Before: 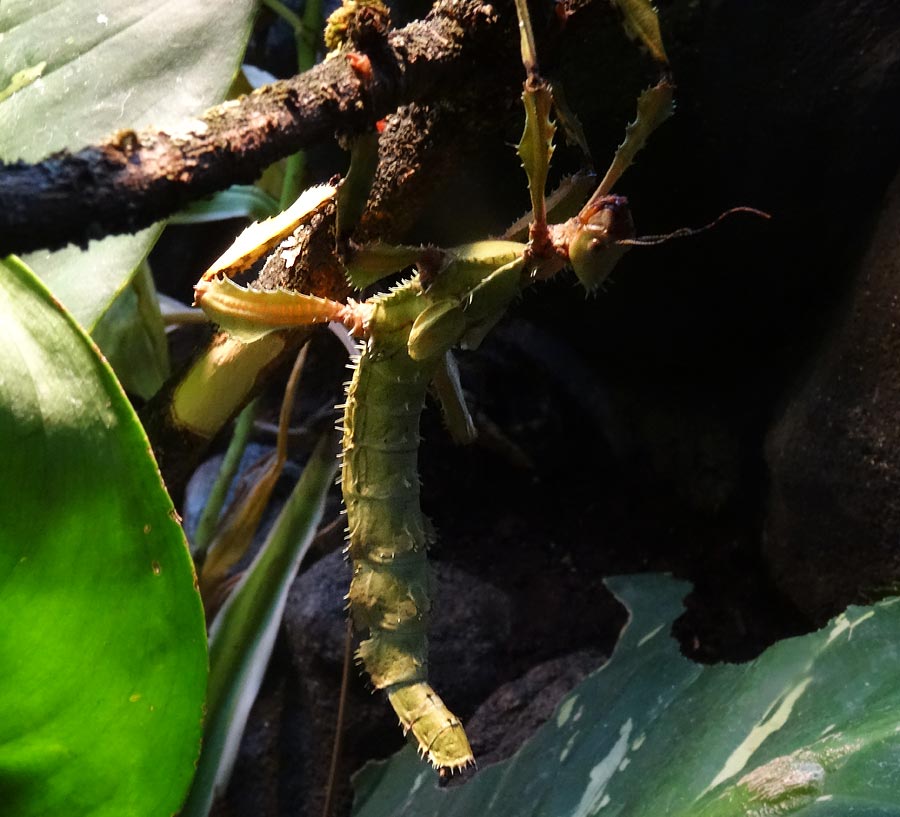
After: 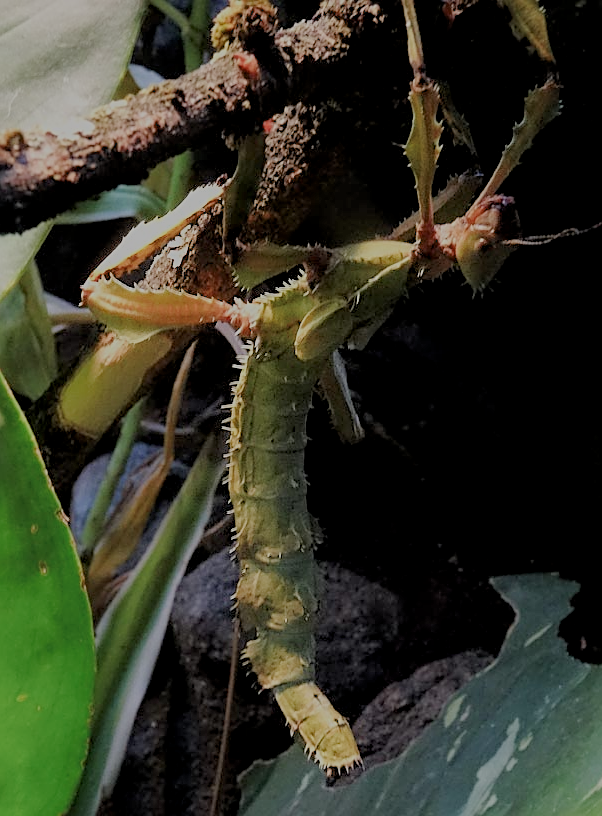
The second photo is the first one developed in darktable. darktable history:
local contrast: highlights 106%, shadows 98%, detail 119%, midtone range 0.2
crop and rotate: left 12.663%, right 20.406%
sharpen: on, module defaults
filmic rgb: black relative exposure -7.96 EV, white relative exposure 8.01 EV, target black luminance 0%, hardness 2.42, latitude 76.05%, contrast 0.576, shadows ↔ highlights balance 0.003%
